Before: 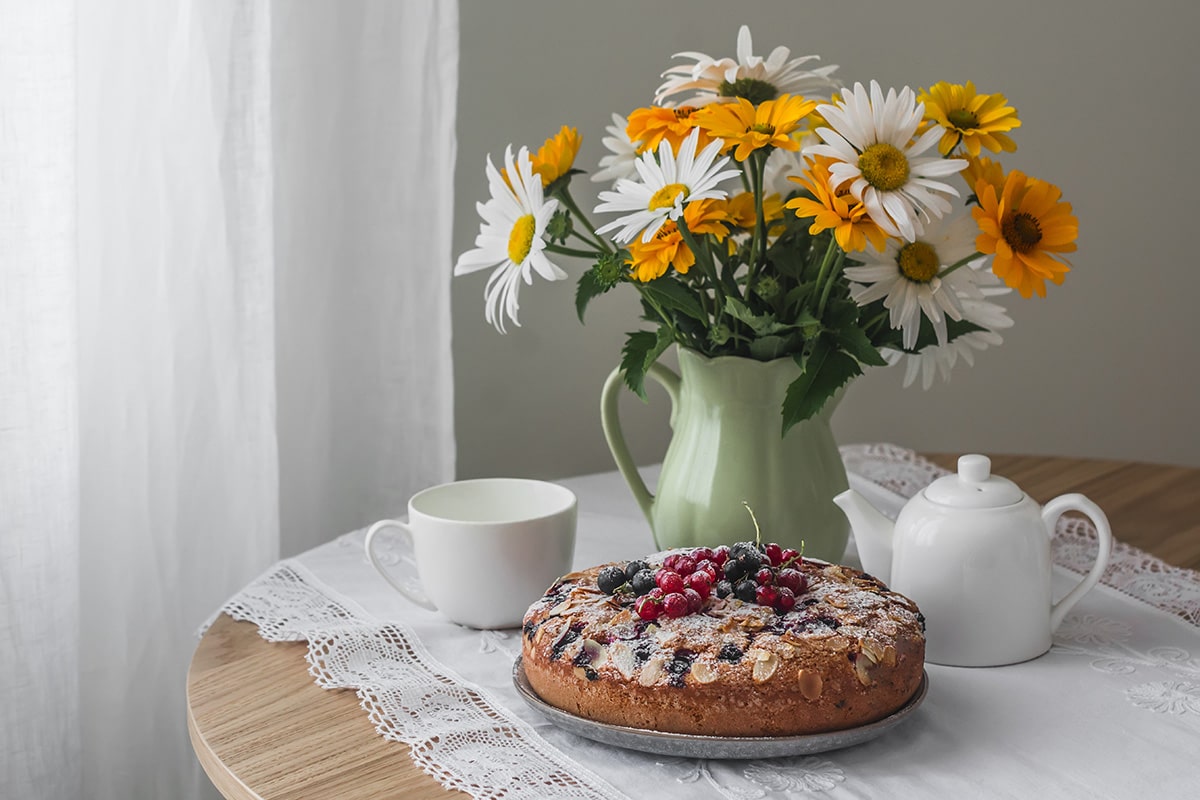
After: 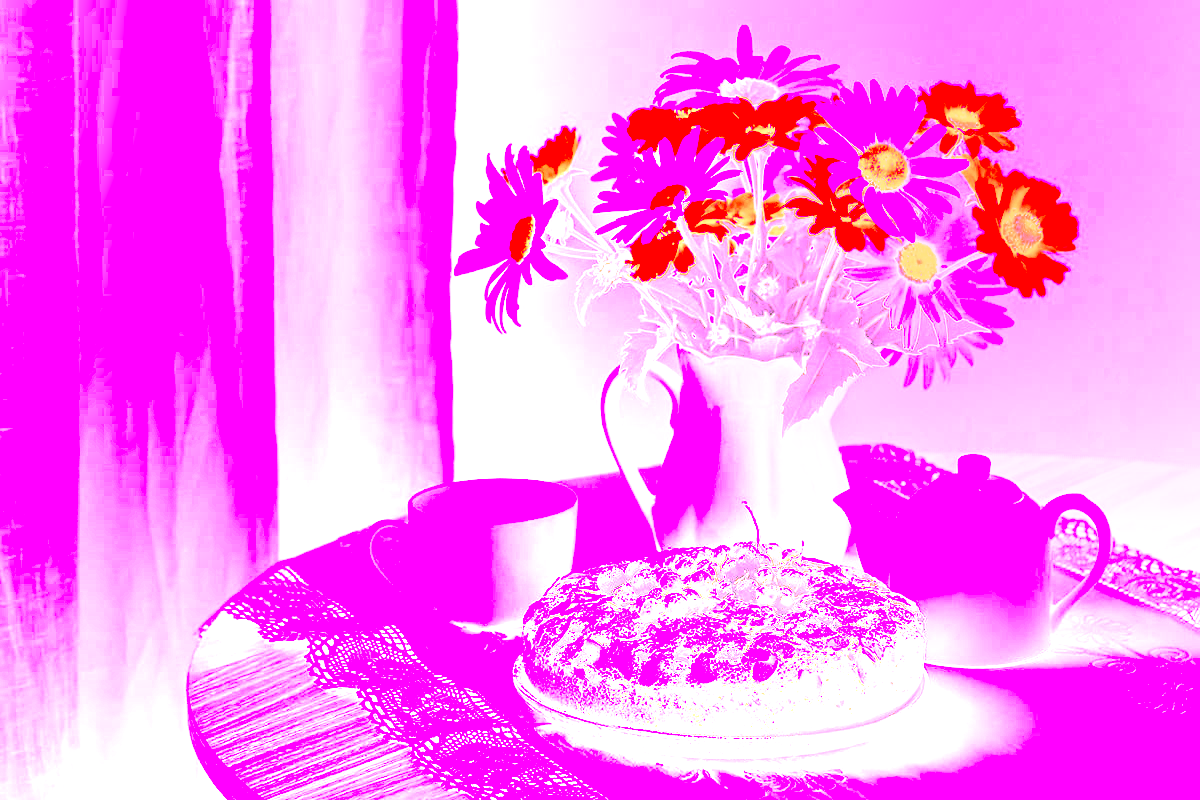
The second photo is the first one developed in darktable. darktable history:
local contrast: detail 130%
white balance: red 8, blue 8
